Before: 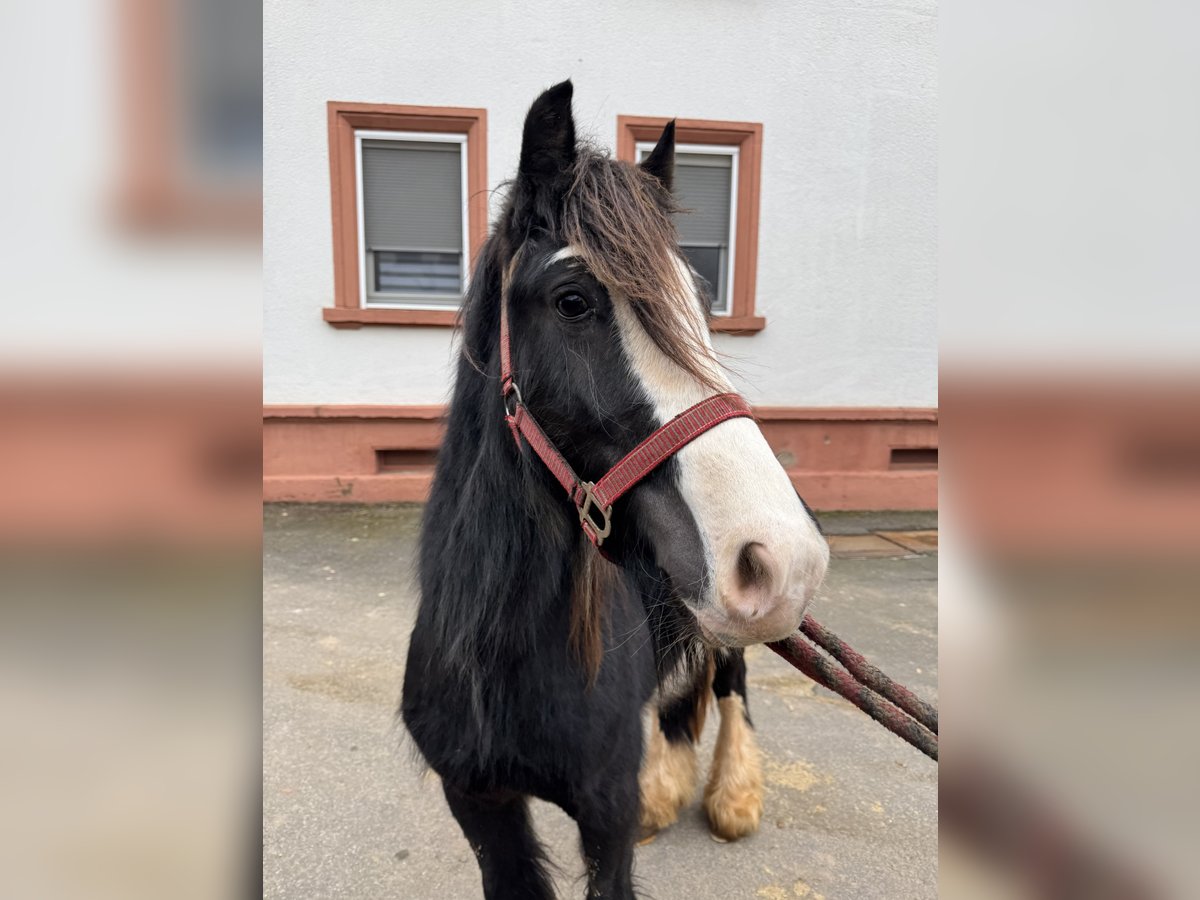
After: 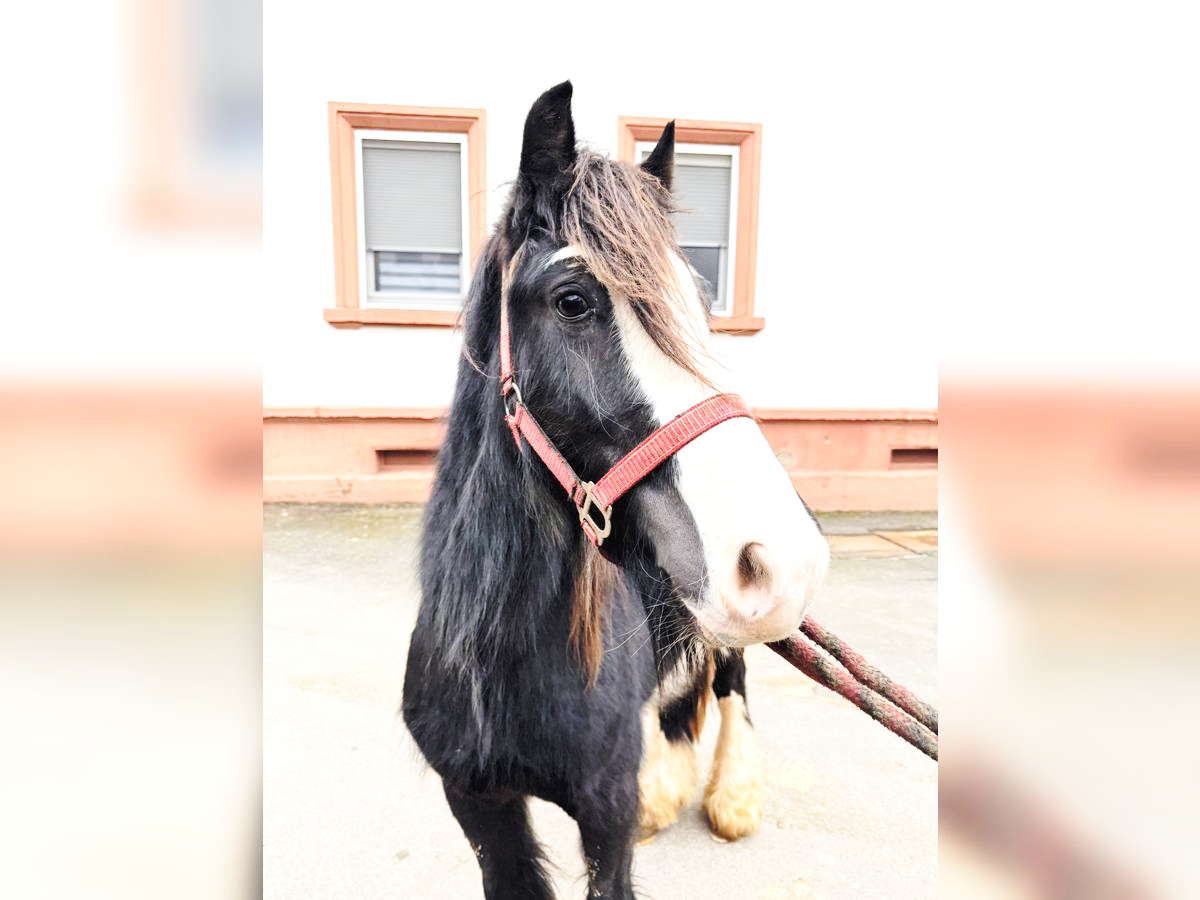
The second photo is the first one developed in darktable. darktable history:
exposure: black level correction 0, exposure 0.702 EV, compensate highlight preservation false
base curve: curves: ch0 [(0, 0) (0.032, 0.037) (0.105, 0.228) (0.435, 0.76) (0.856, 0.983) (1, 1)], preserve colors none
contrast brightness saturation: brightness 0.148
